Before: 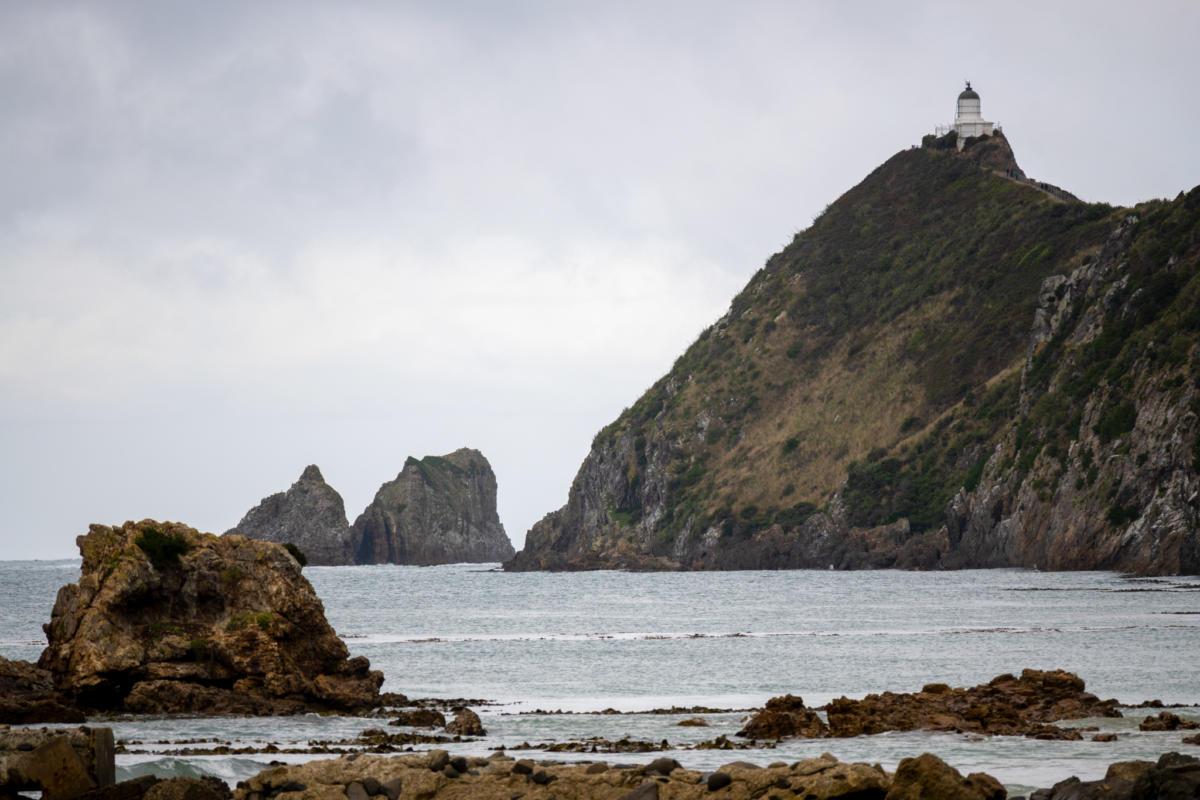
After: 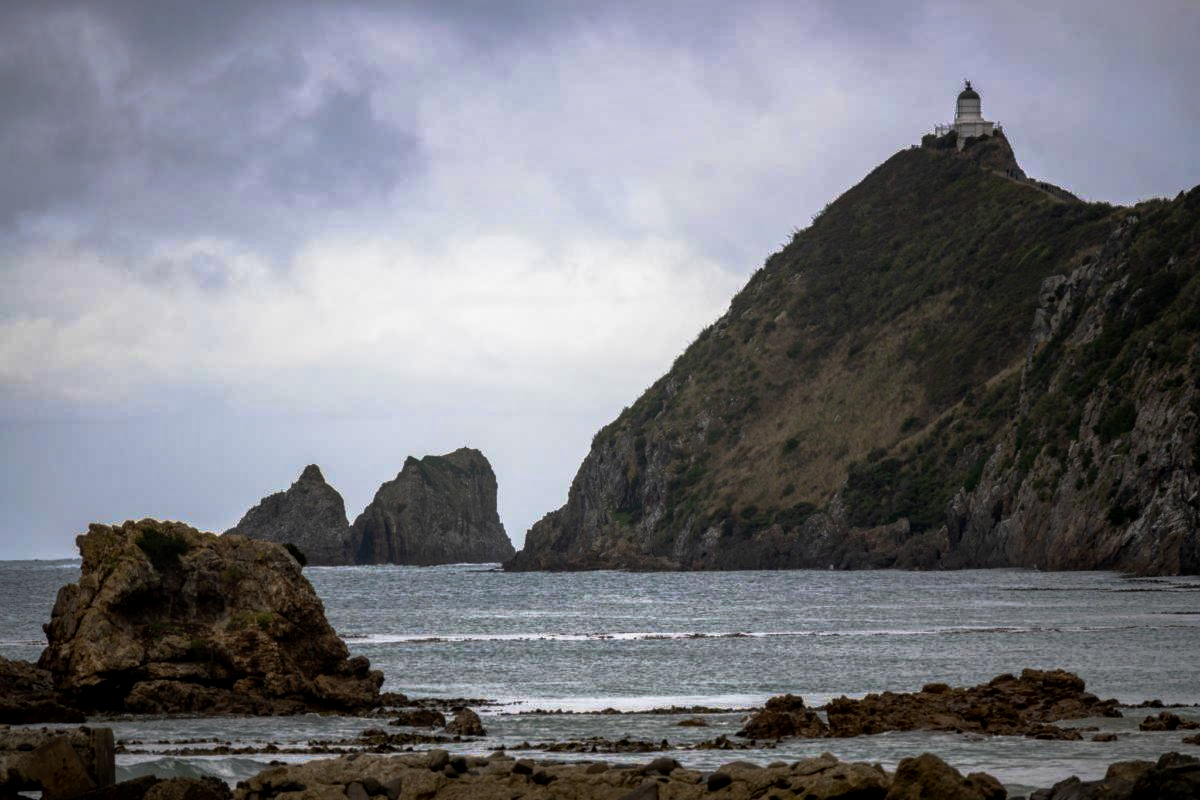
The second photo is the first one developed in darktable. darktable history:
base curve: curves: ch0 [(0, 0) (0.564, 0.291) (0.802, 0.731) (1, 1)], preserve colors none
local contrast: on, module defaults
